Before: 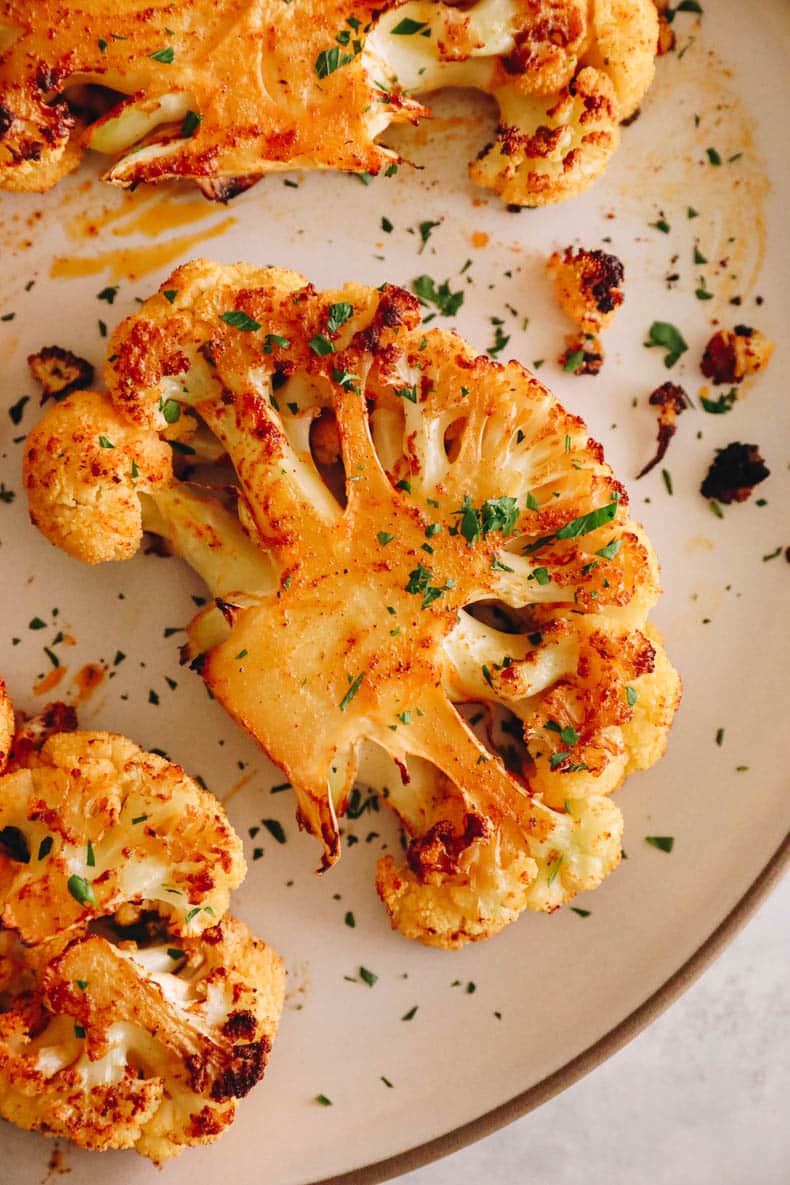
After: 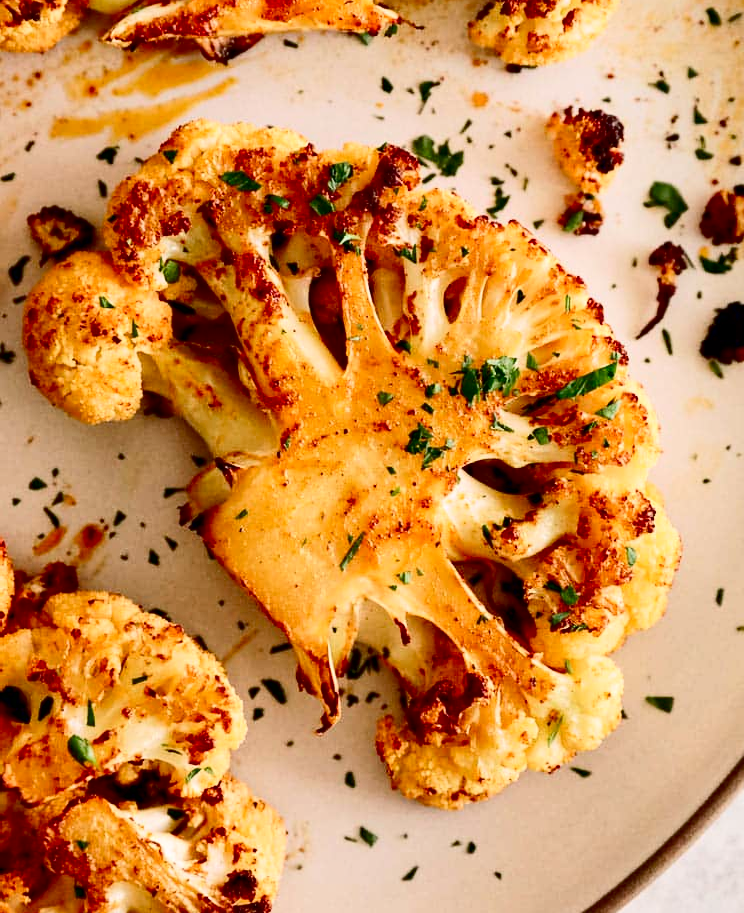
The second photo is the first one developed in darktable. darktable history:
contrast brightness saturation: contrast 0.296
contrast equalizer: y [[0.5, 0.504, 0.515, 0.527, 0.535, 0.534], [0.5 ×6], [0.491, 0.387, 0.179, 0.068, 0.068, 0.068], [0 ×5, 0.023], [0 ×6]], mix 0.306
exposure: black level correction 0.016, exposure -0.008 EV, compensate highlight preservation false
crop and rotate: angle 0.025°, top 11.809%, right 5.727%, bottom 11.026%
